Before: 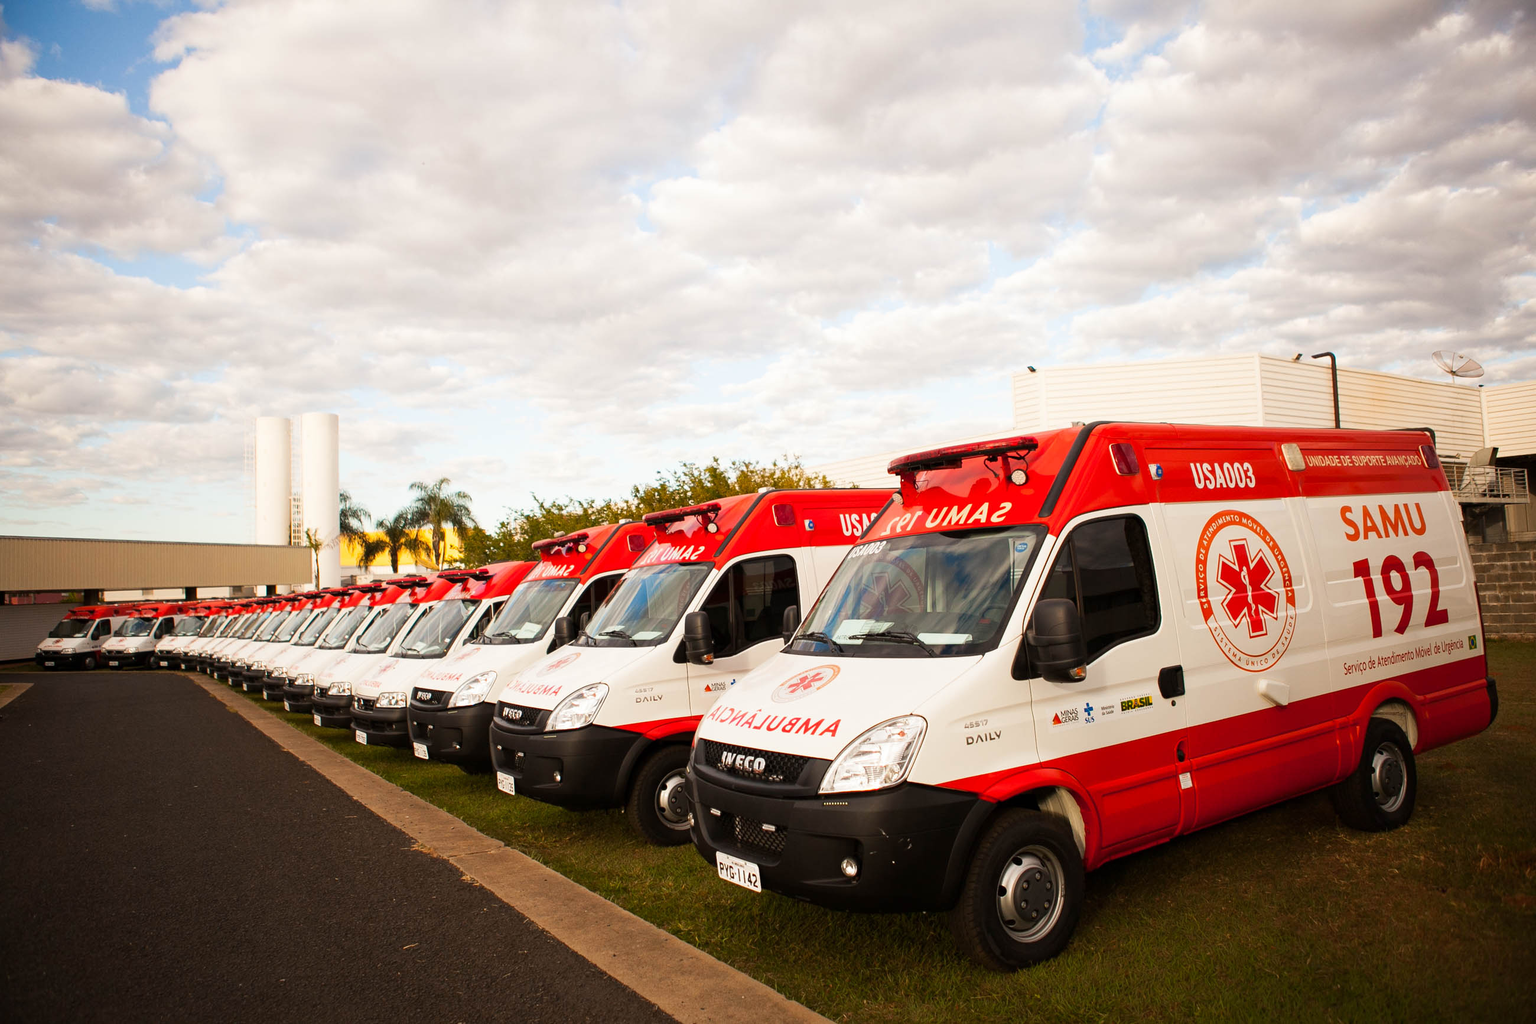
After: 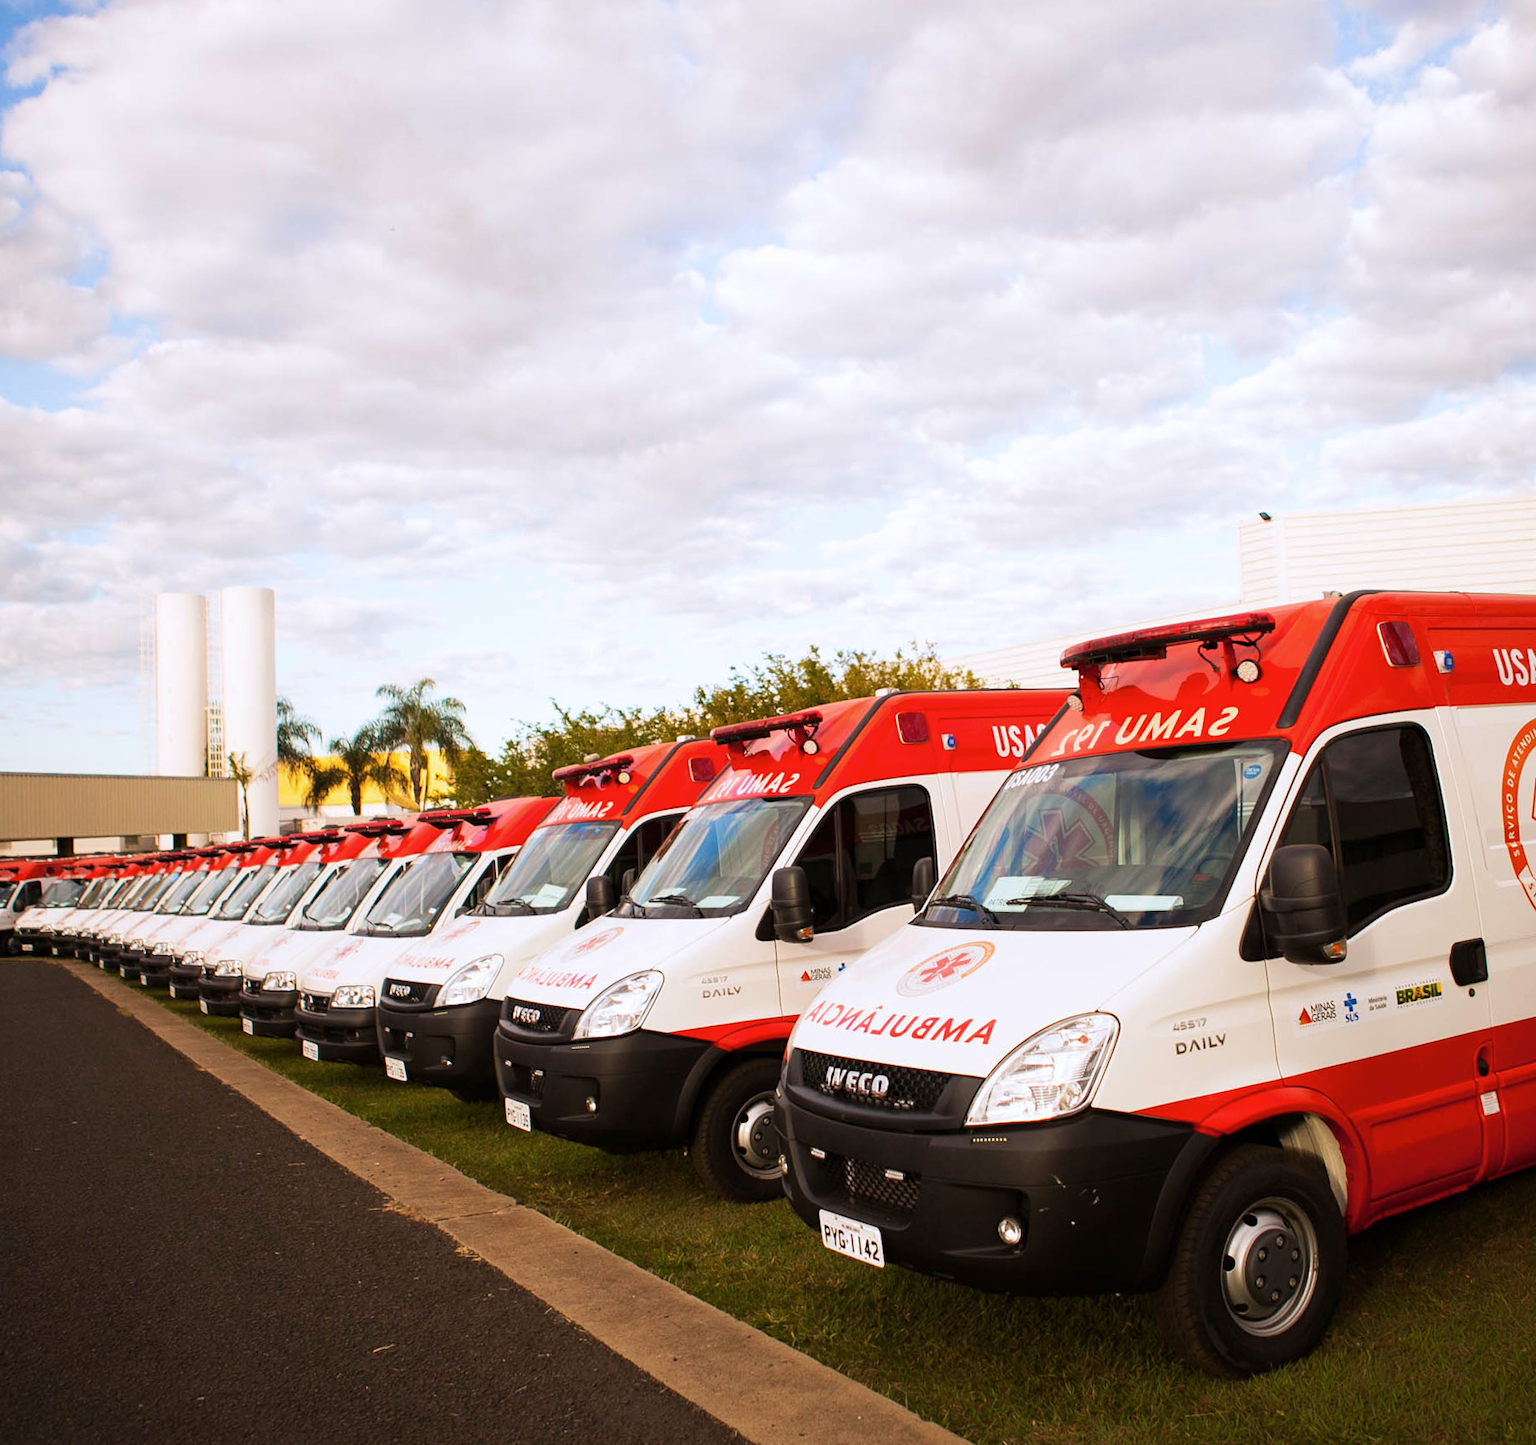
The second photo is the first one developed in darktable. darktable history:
crop and rotate: left 9.061%, right 20.142%
rotate and perspective: rotation -0.45°, automatic cropping original format, crop left 0.008, crop right 0.992, crop top 0.012, crop bottom 0.988
white balance: red 0.984, blue 1.059
contrast brightness saturation: saturation -0.05
velvia: strength 27%
